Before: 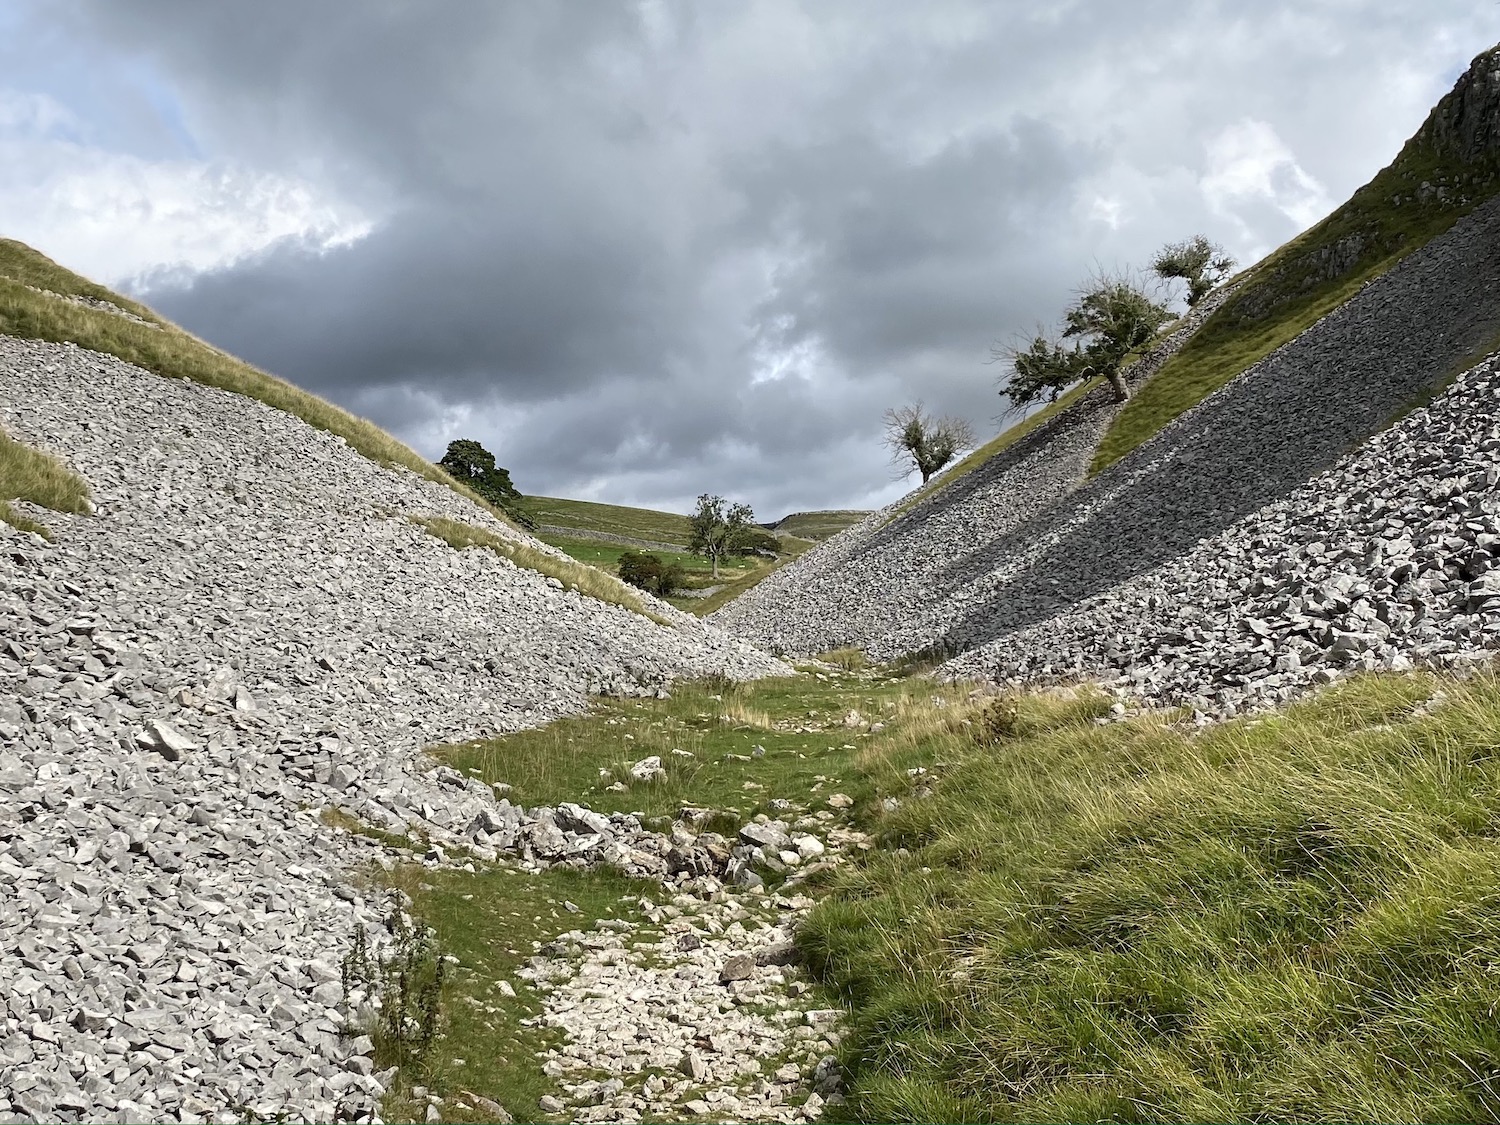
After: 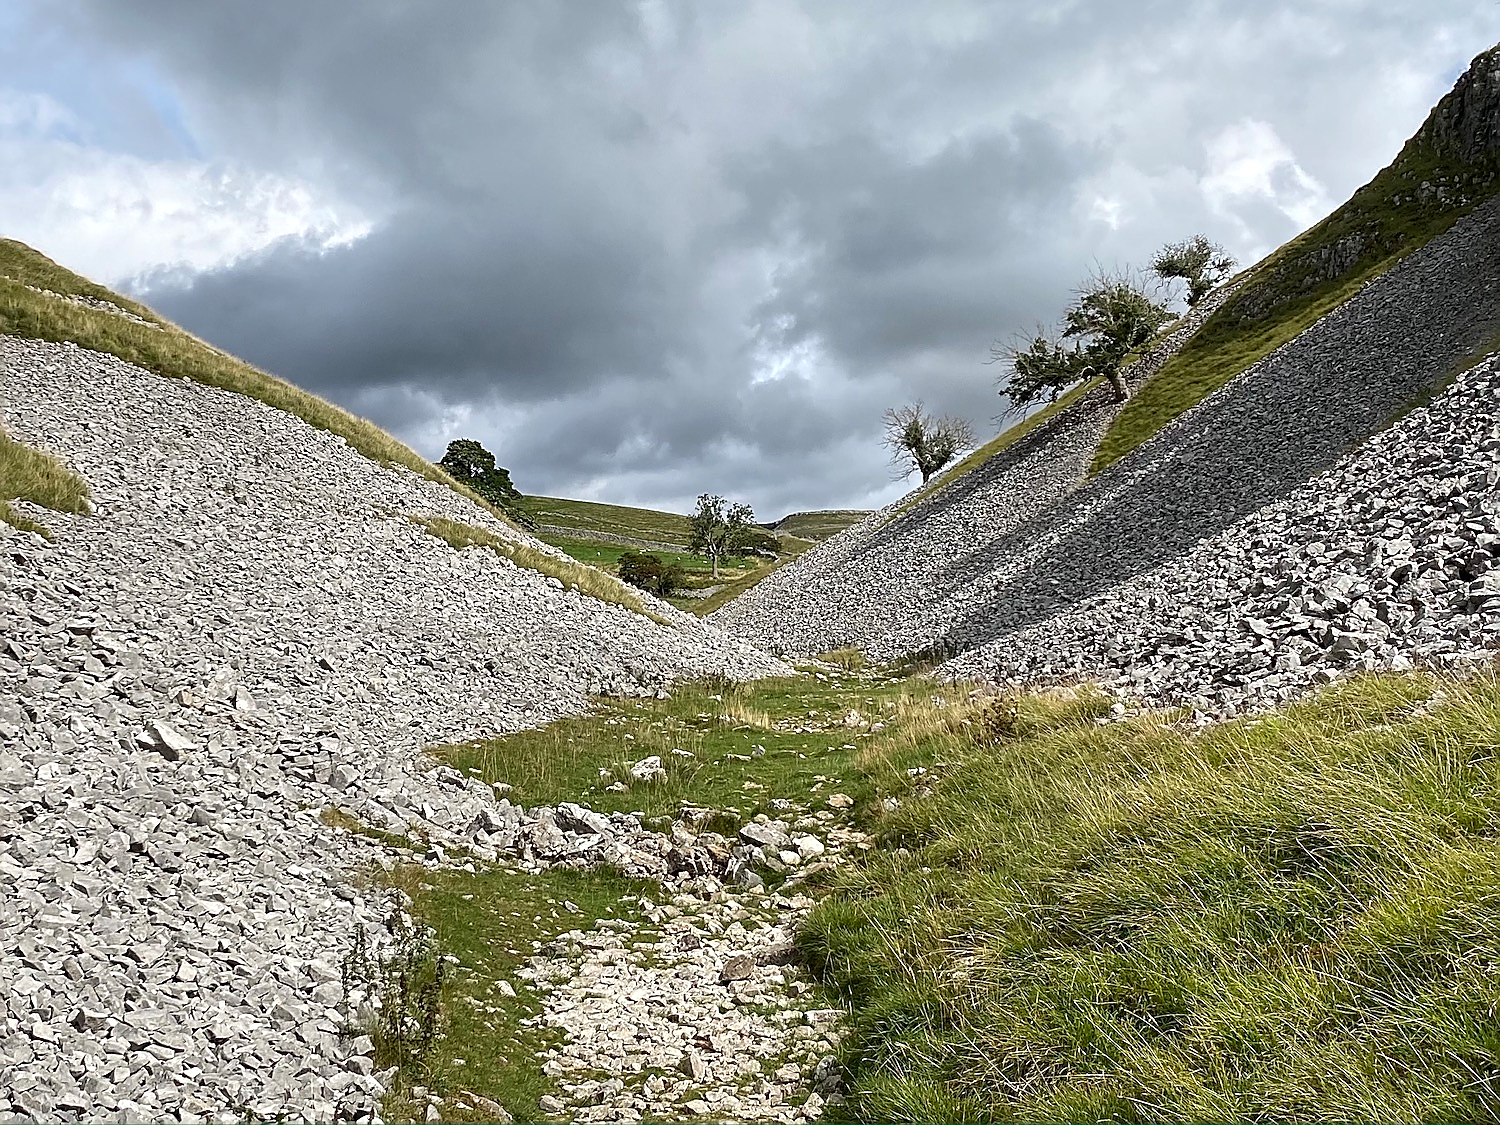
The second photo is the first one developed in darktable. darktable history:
sharpen: radius 1.357, amount 1.254, threshold 0.846
local contrast: mode bilateral grid, contrast 21, coarseness 50, detail 119%, midtone range 0.2
